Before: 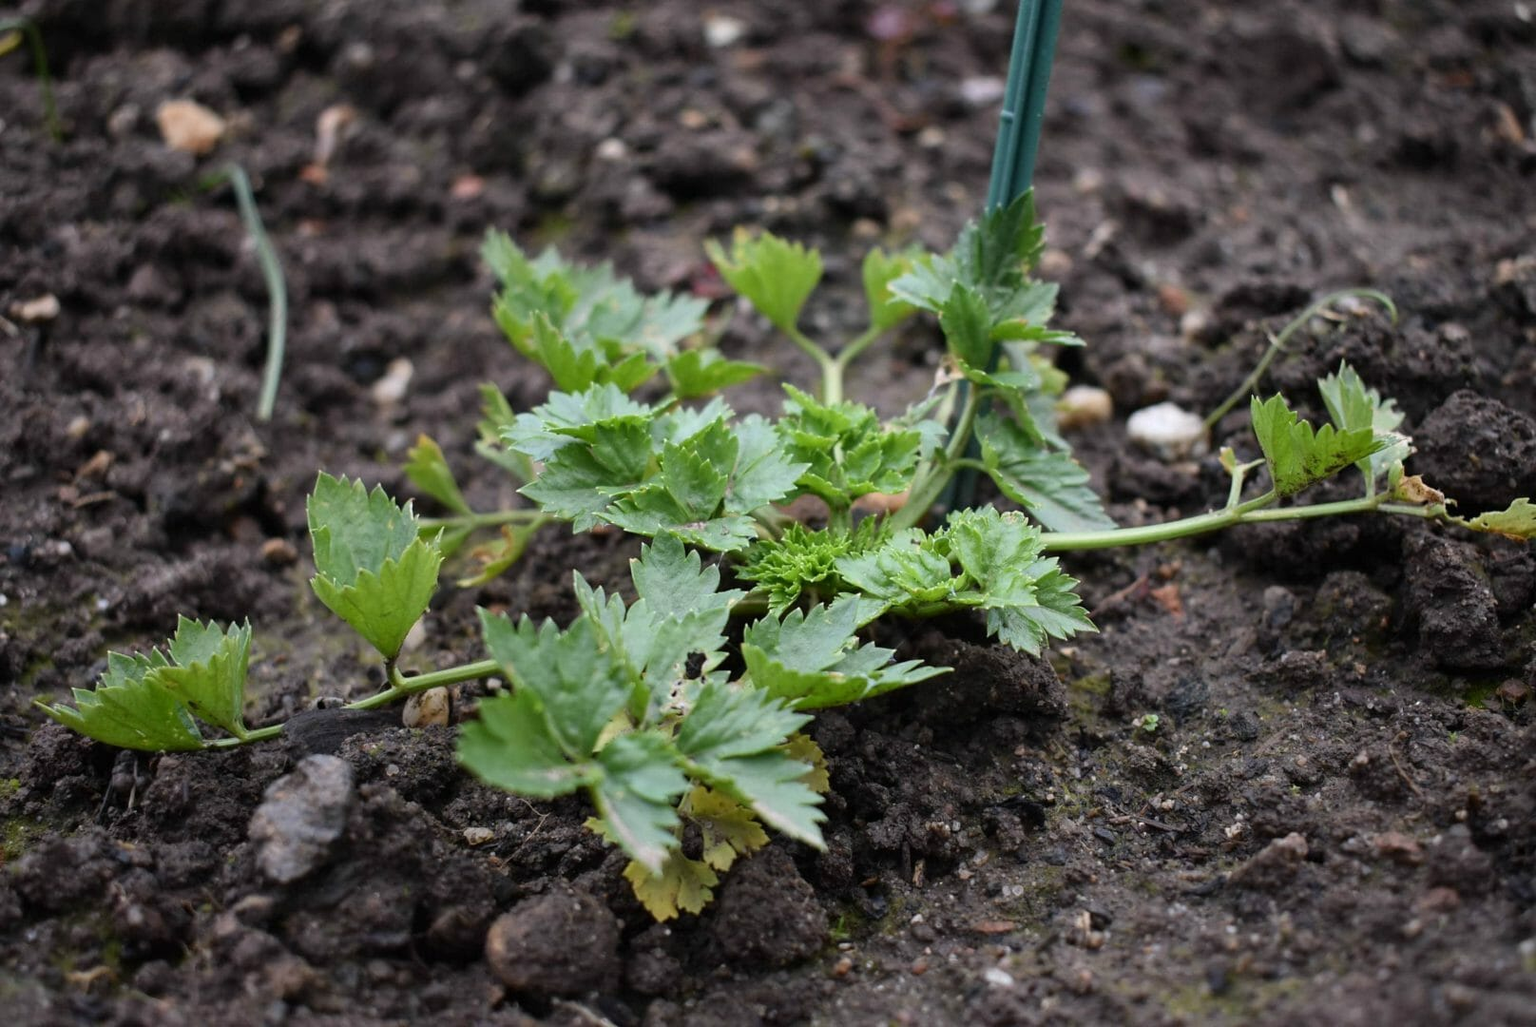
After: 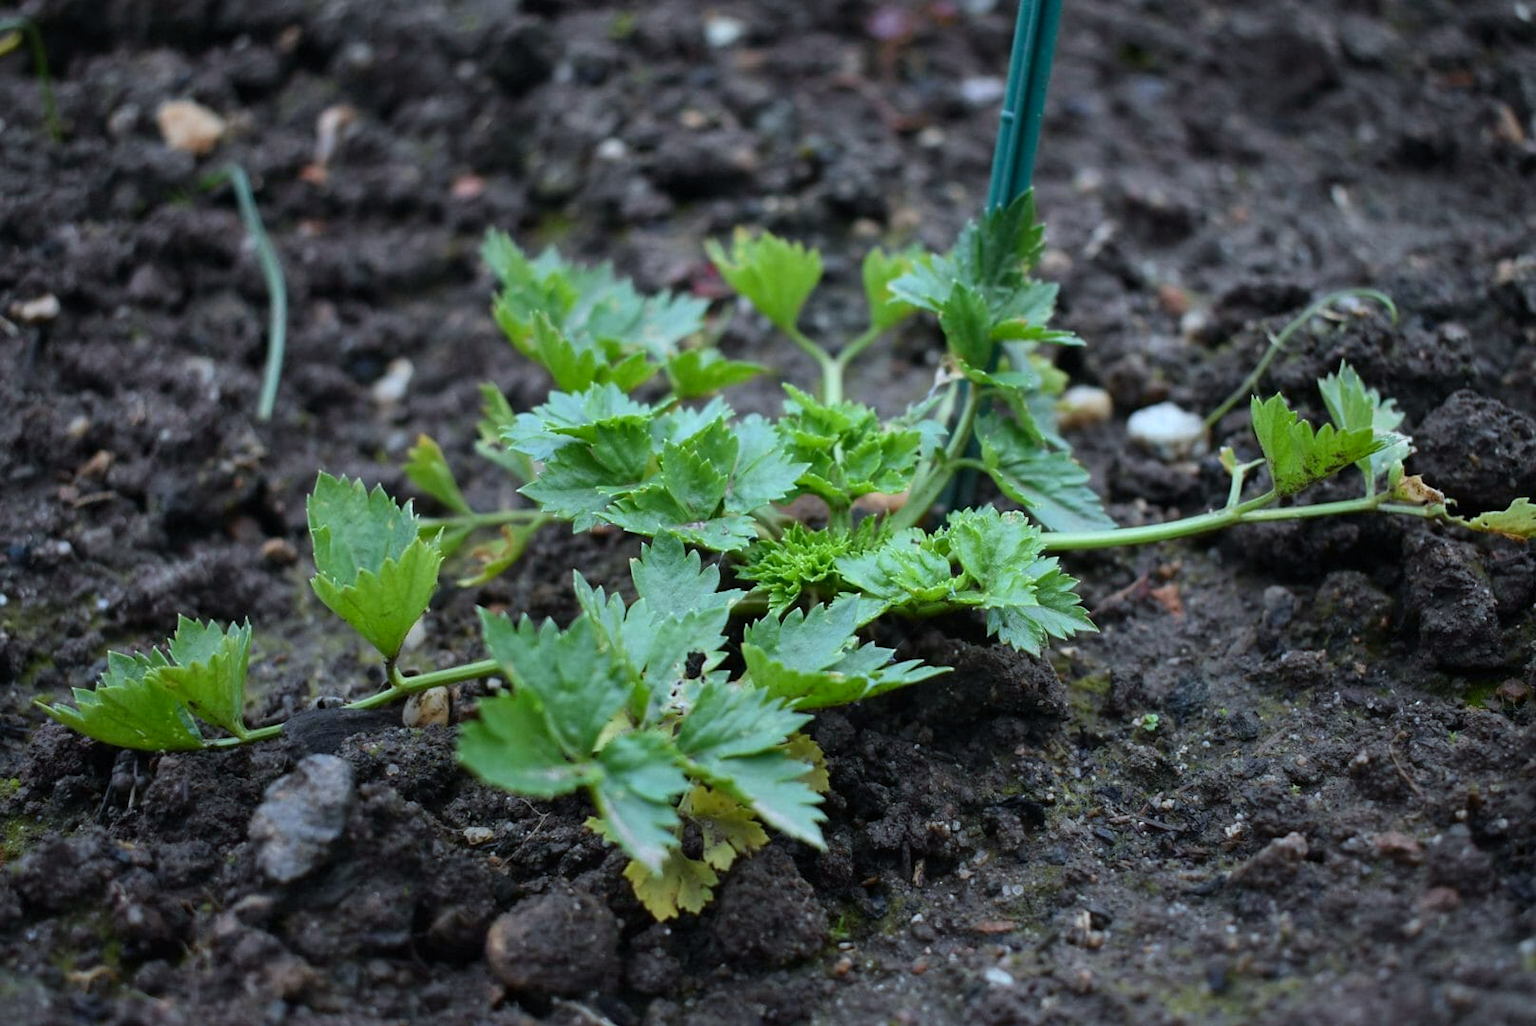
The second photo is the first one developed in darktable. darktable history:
color calibration: output R [0.994, 0.059, -0.119, 0], output G [-0.036, 1.09, -0.119, 0], output B [0.078, -0.108, 0.961, 0], illuminant Planckian (black body), x 0.376, y 0.374, temperature 4125.53 K
